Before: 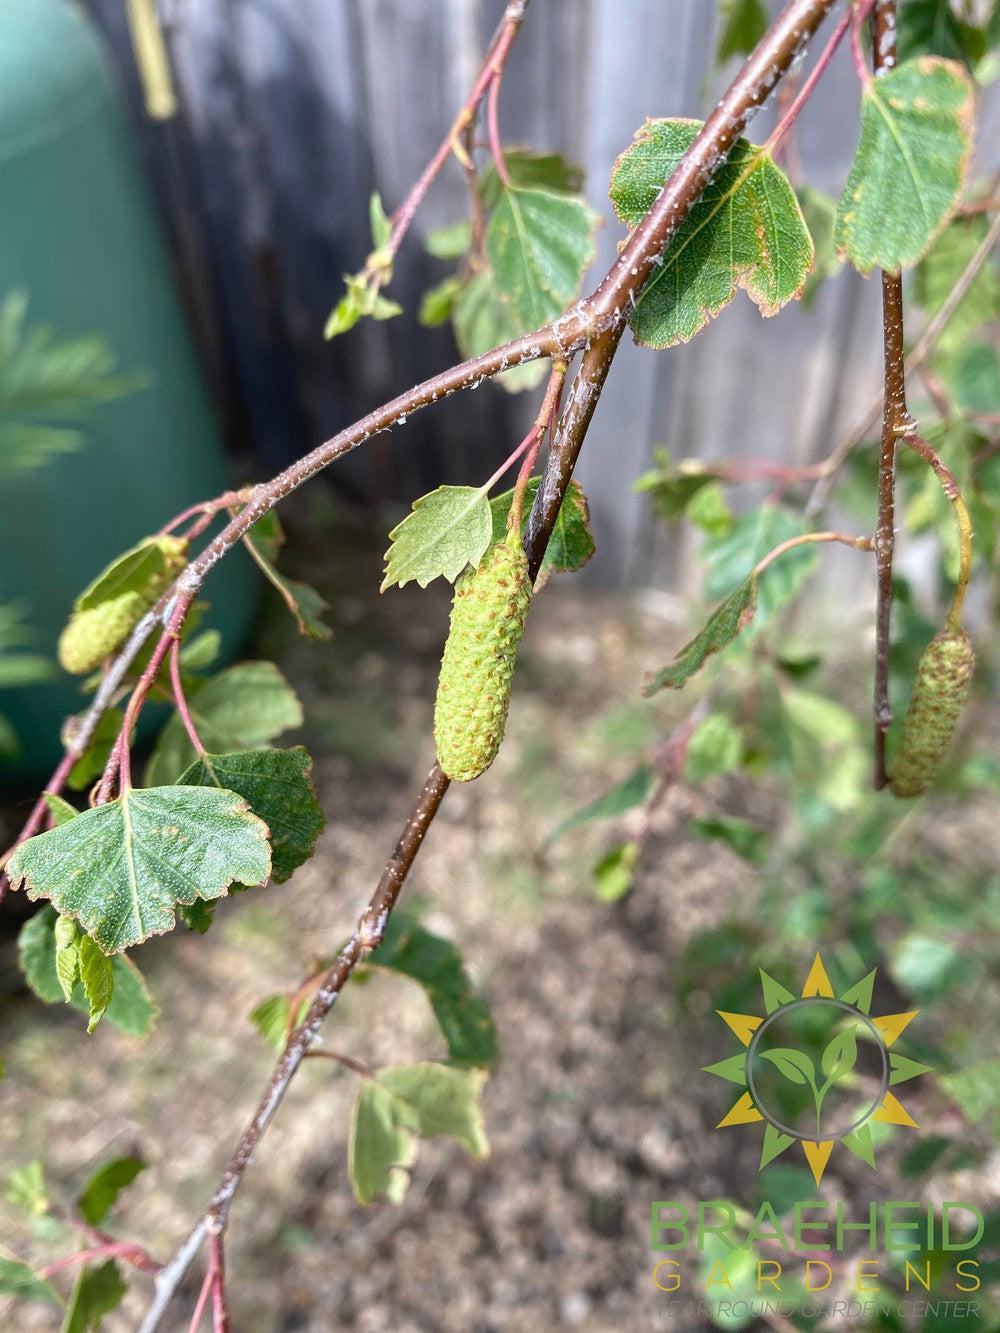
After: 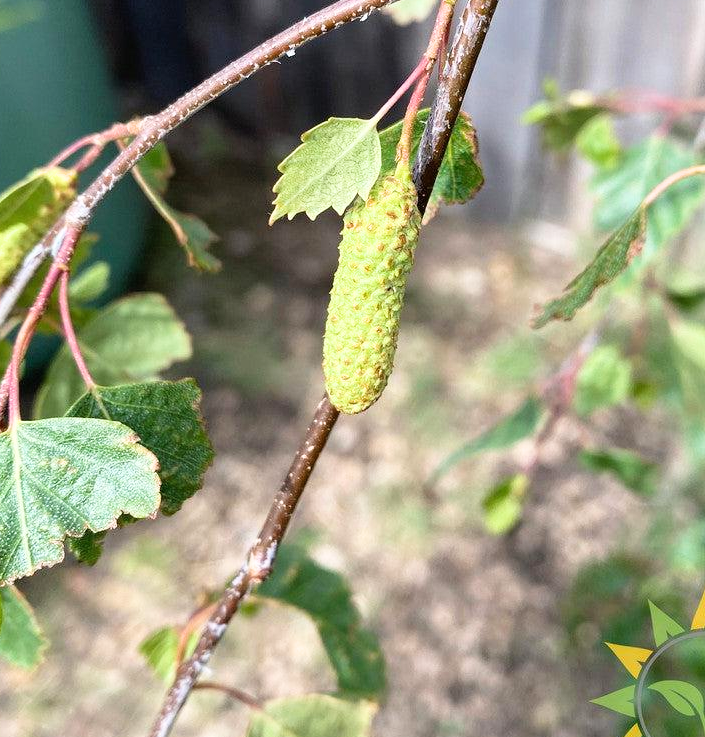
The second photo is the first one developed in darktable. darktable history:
exposure: black level correction 0, exposure 0.5 EV, compensate exposure bias true, compensate highlight preservation false
crop: left 11.123%, top 27.61%, right 18.3%, bottom 17.034%
filmic rgb: black relative exposure -9.5 EV, white relative exposure 3.02 EV, hardness 6.12
